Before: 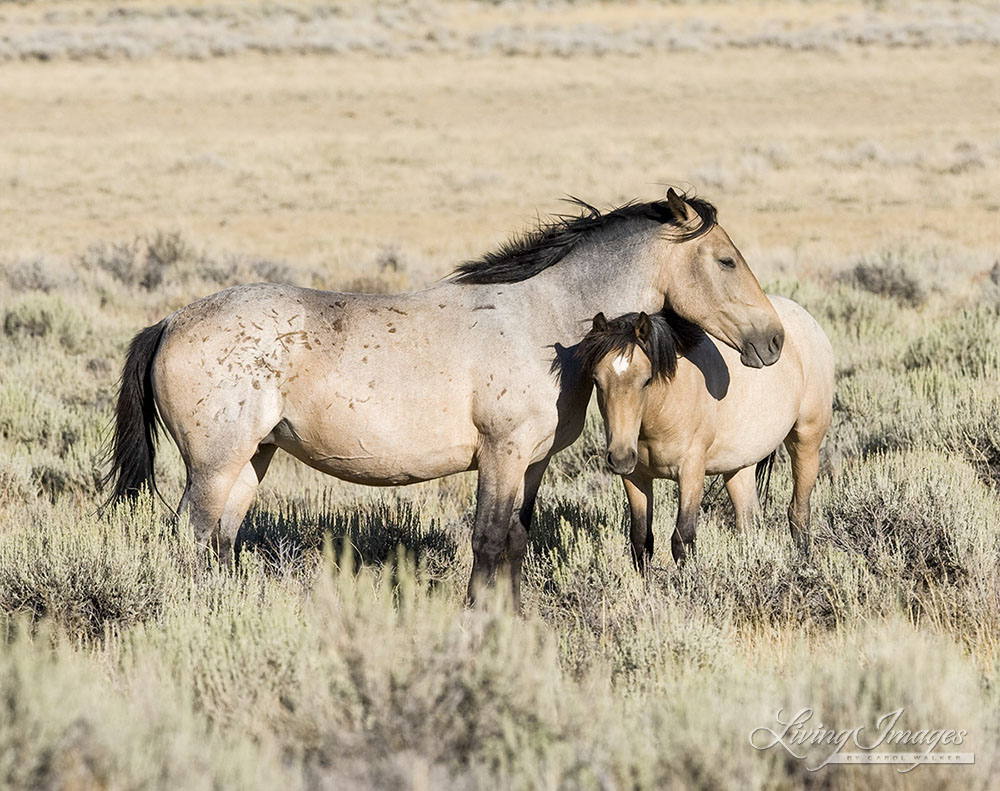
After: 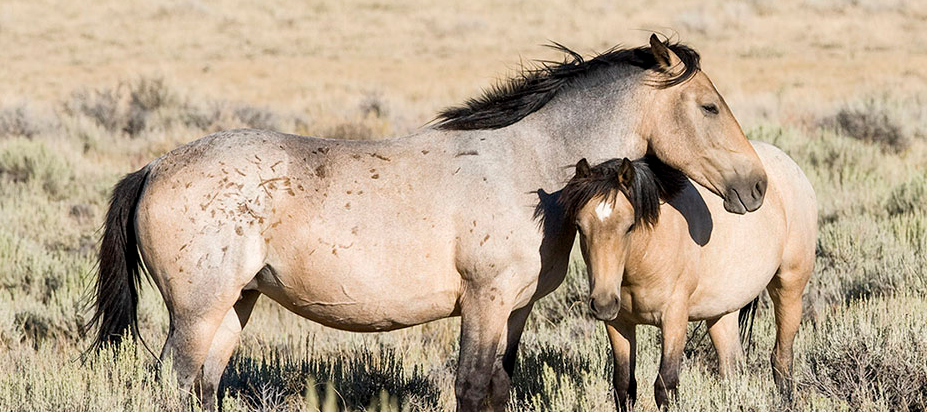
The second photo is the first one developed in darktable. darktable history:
crop: left 1.752%, top 19.496%, right 5.47%, bottom 28.3%
